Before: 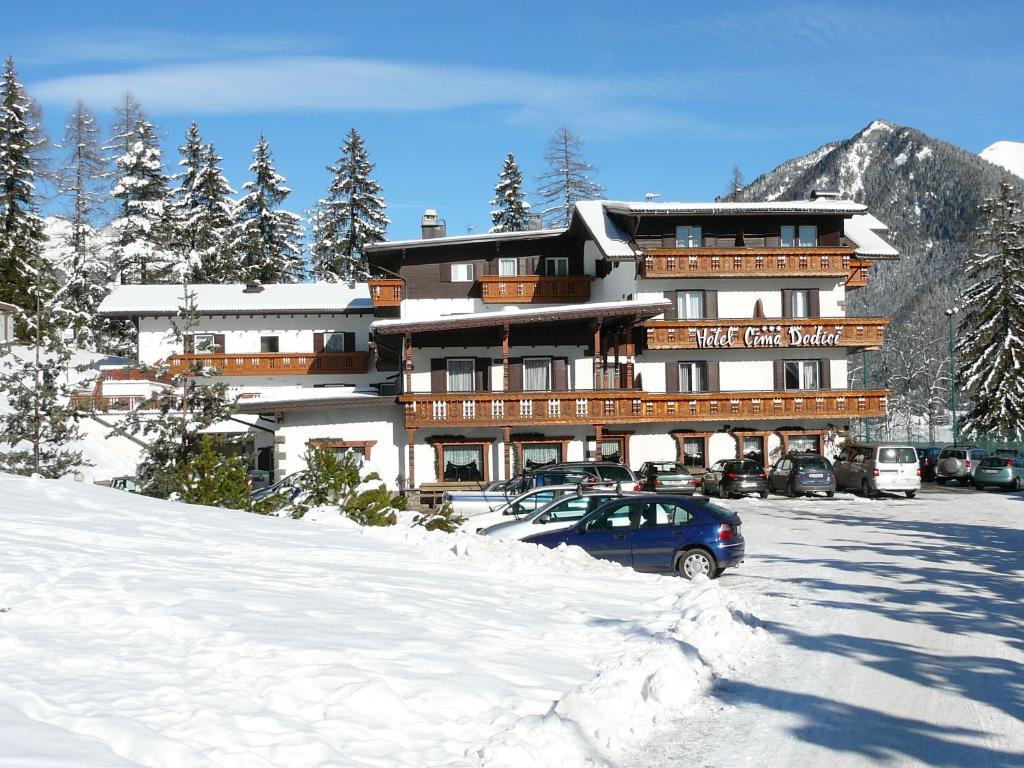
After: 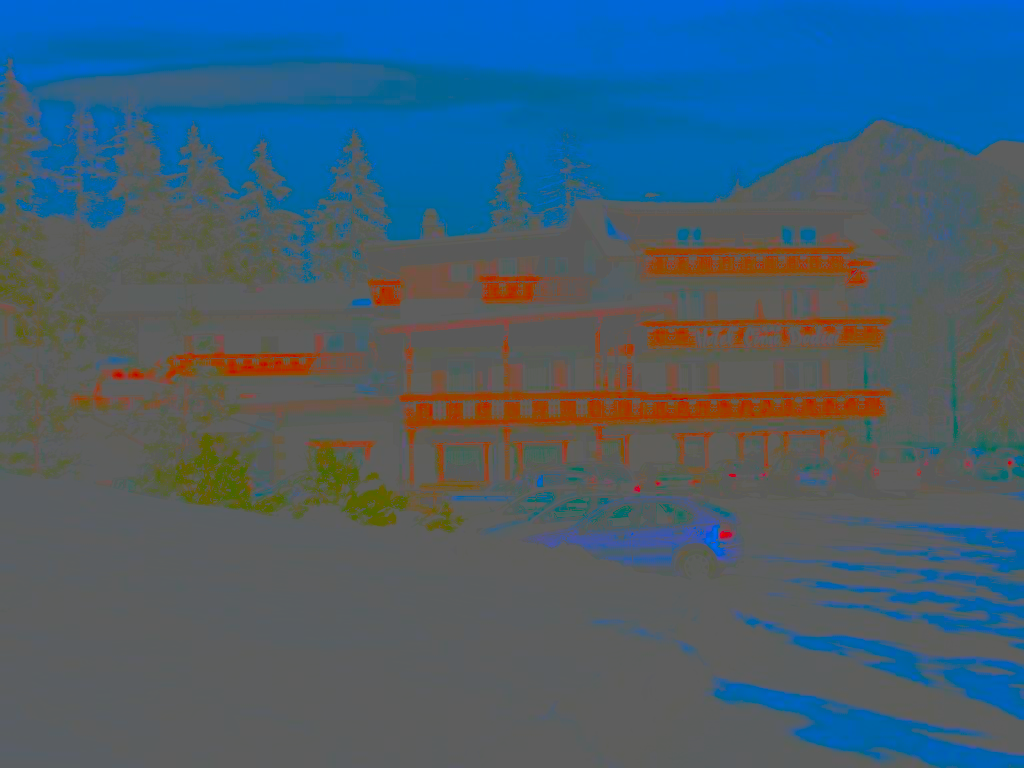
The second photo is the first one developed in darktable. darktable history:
contrast brightness saturation: contrast -0.977, brightness -0.179, saturation 0.742
color balance rgb: perceptual saturation grading › global saturation 0.931%, perceptual saturation grading › highlights -17.874%, perceptual saturation grading › mid-tones 33.45%, perceptual saturation grading › shadows 50.317%
sharpen: on, module defaults
filmic rgb: black relative exposure -7.65 EV, white relative exposure 4.56 EV, threshold 2.97 EV, structure ↔ texture 99.34%, hardness 3.61, contrast 1.06, add noise in highlights 0.001, preserve chrominance luminance Y, color science v3 (2019), use custom middle-gray values true, contrast in highlights soft, enable highlight reconstruction true
